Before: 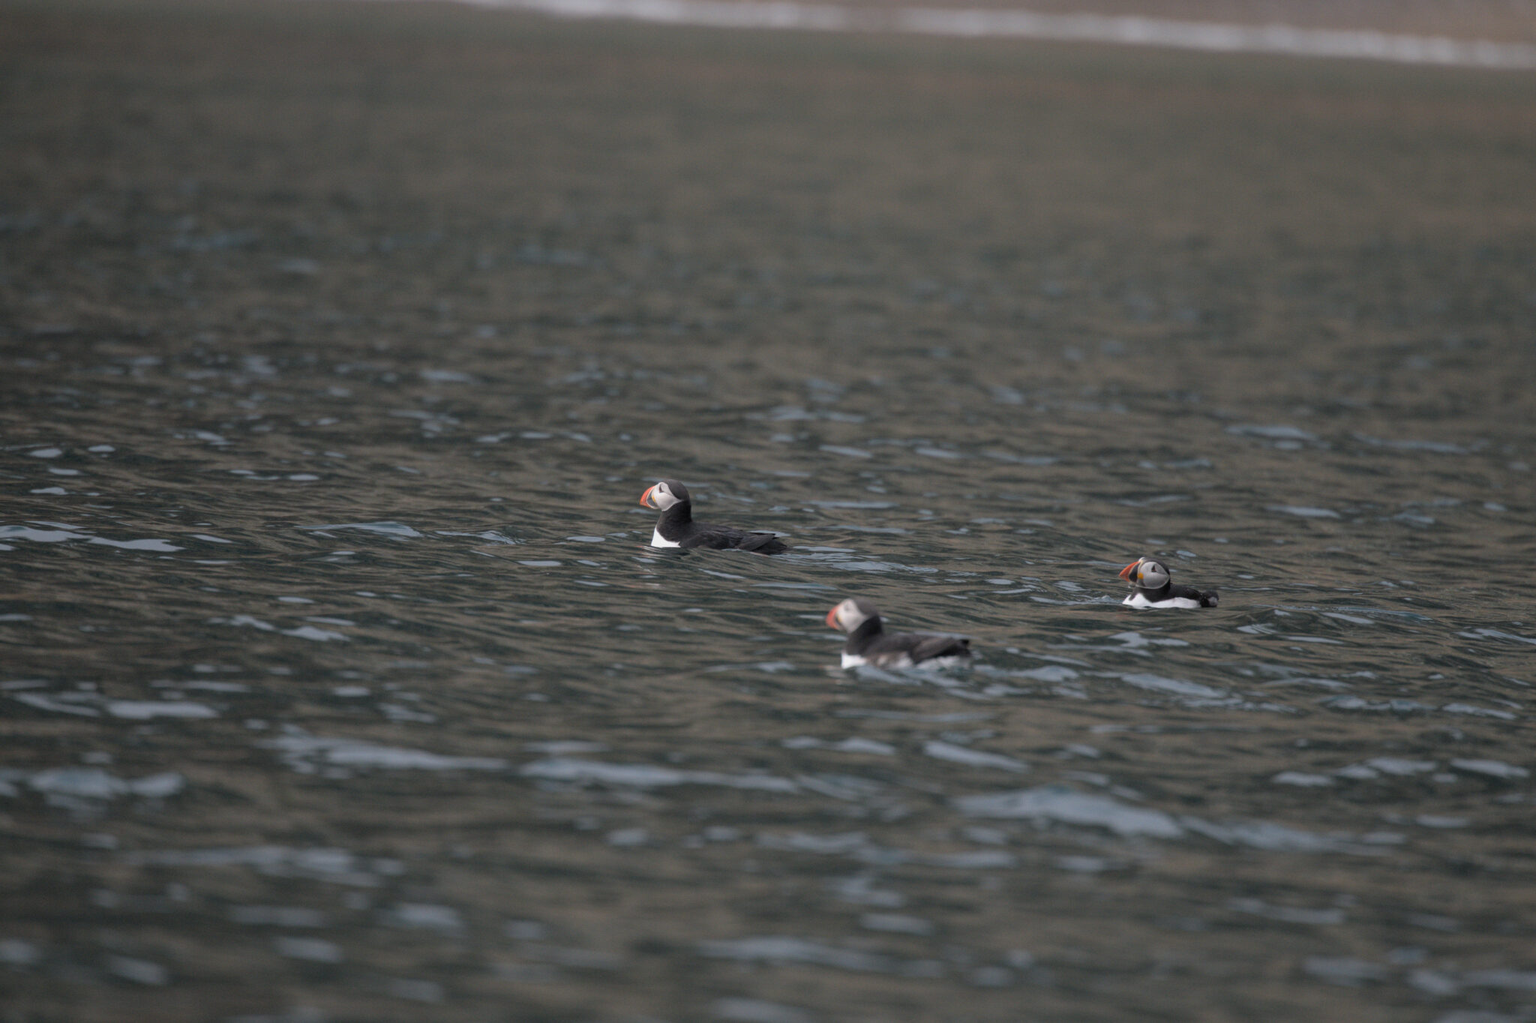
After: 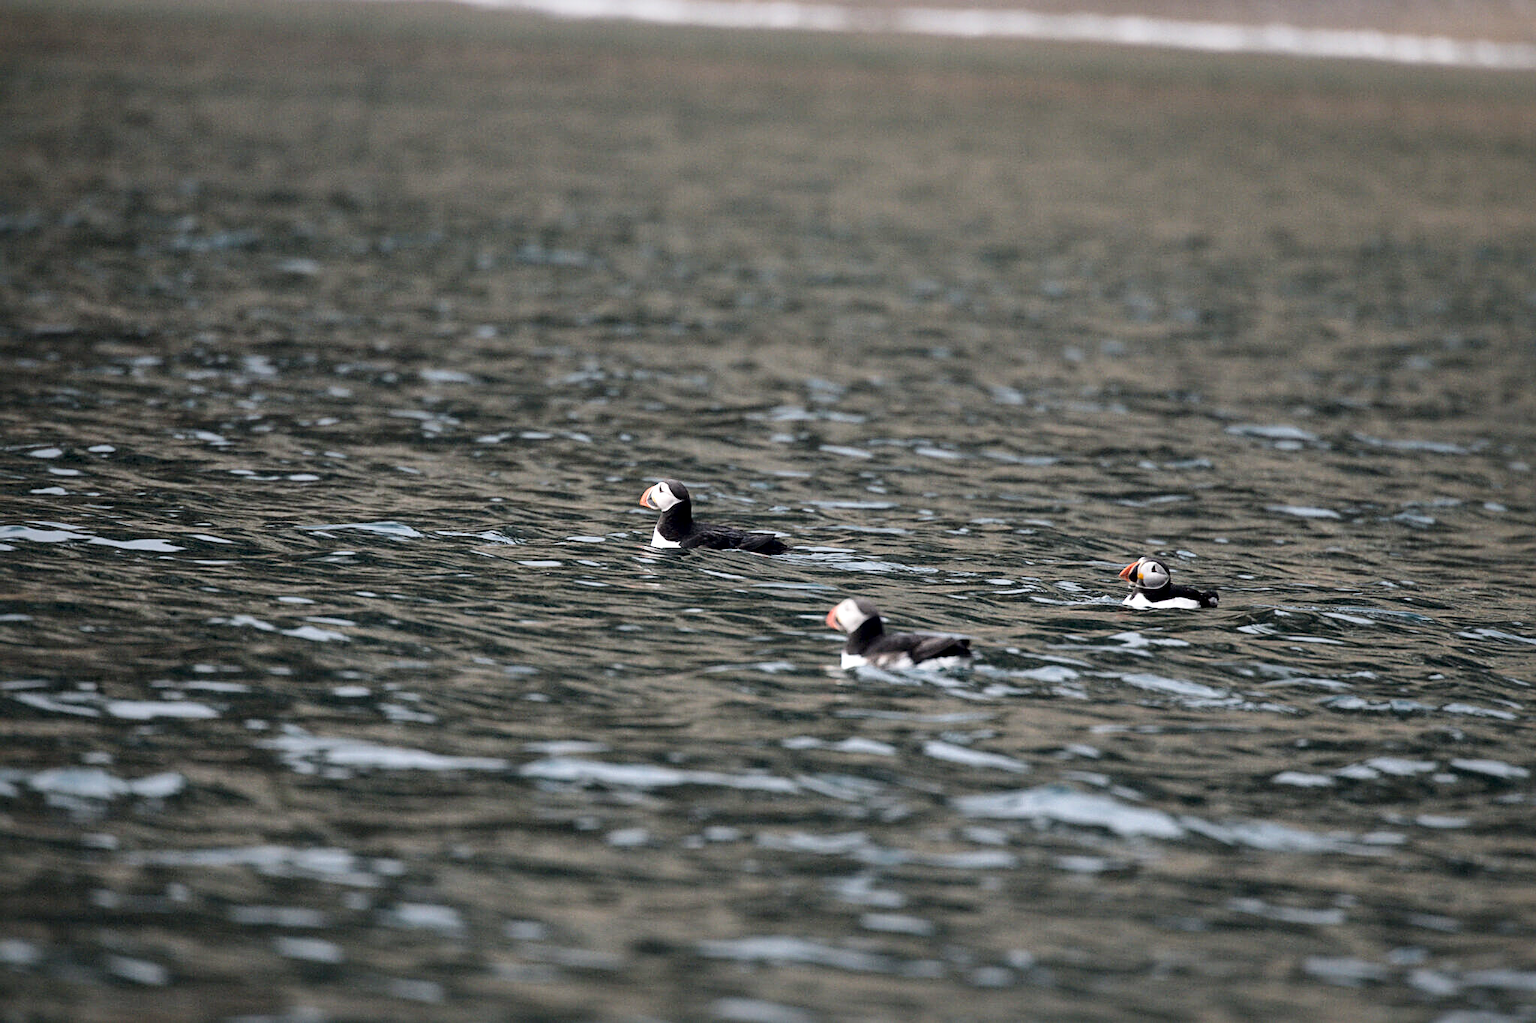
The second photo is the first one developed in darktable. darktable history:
local contrast: mode bilateral grid, contrast 99, coarseness 99, detail 165%, midtone range 0.2
exposure: exposure 0.2 EV, compensate exposure bias true, compensate highlight preservation false
filmic rgb: middle gray luminance 12.88%, black relative exposure -10.1 EV, white relative exposure 3.47 EV, target black luminance 0%, hardness 5.77, latitude 44.82%, contrast 1.233, highlights saturation mix 3.93%, shadows ↔ highlights balance 26.95%, add noise in highlights 0.001, preserve chrominance no, color science v3 (2019), use custom middle-gray values true, contrast in highlights soft
sharpen: on, module defaults
